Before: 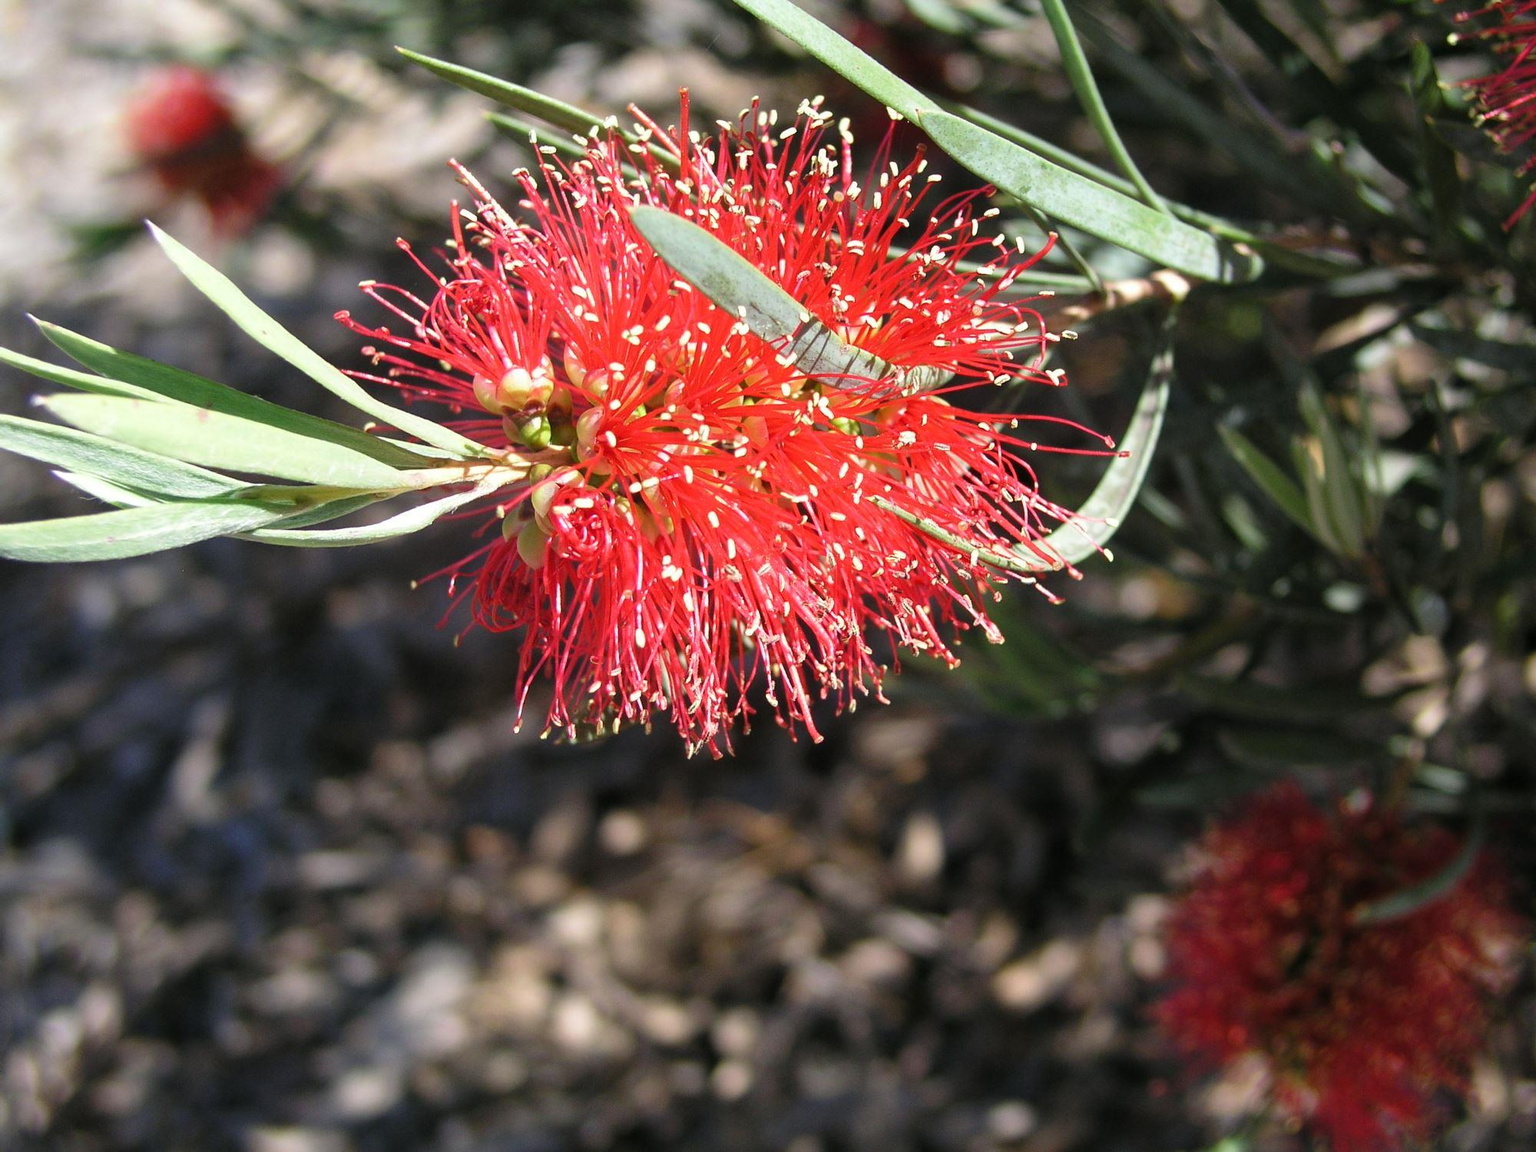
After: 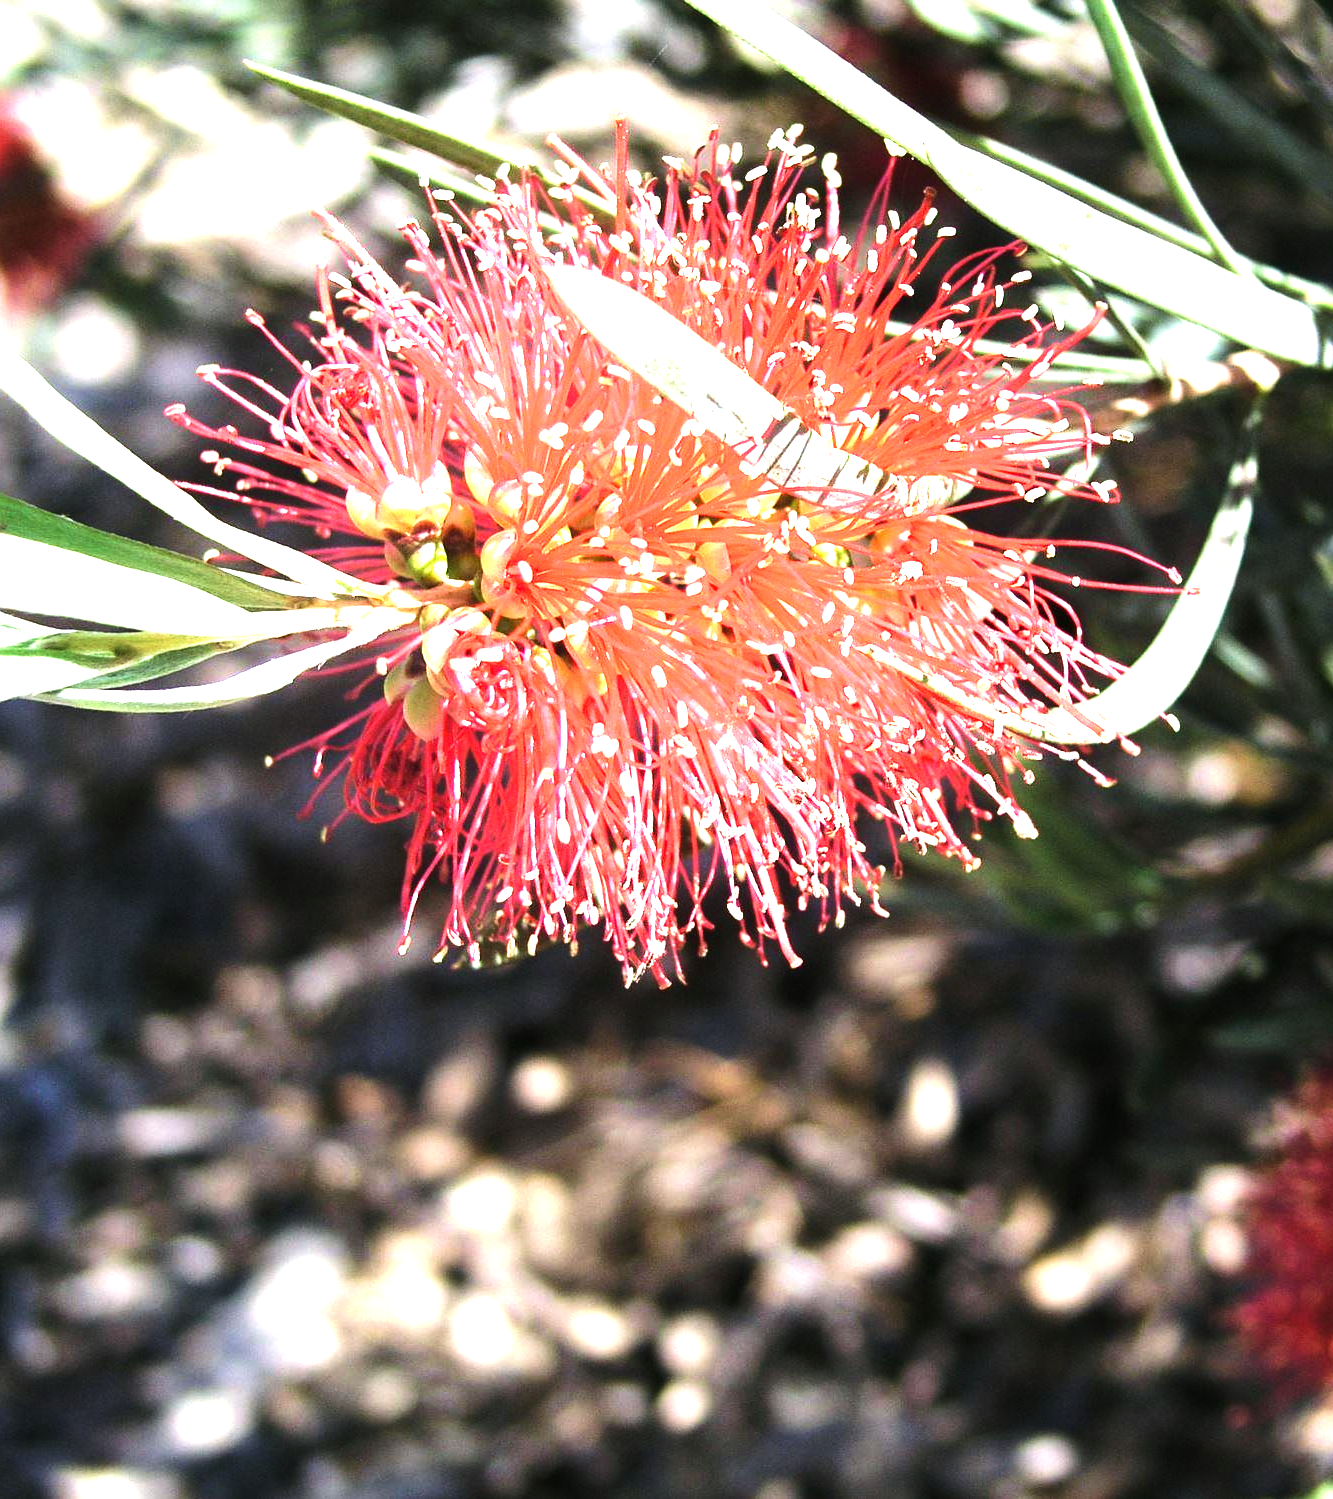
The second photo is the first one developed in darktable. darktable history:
crop and rotate: left 13.537%, right 19.796%
exposure: black level correction 0, exposure 0.9 EV, compensate highlight preservation false
velvia: on, module defaults
white balance: red 0.98, blue 1.034
tone equalizer: -8 EV -1.08 EV, -7 EV -1.01 EV, -6 EV -0.867 EV, -5 EV -0.578 EV, -3 EV 0.578 EV, -2 EV 0.867 EV, -1 EV 1.01 EV, +0 EV 1.08 EV, edges refinement/feathering 500, mask exposure compensation -1.57 EV, preserve details no
